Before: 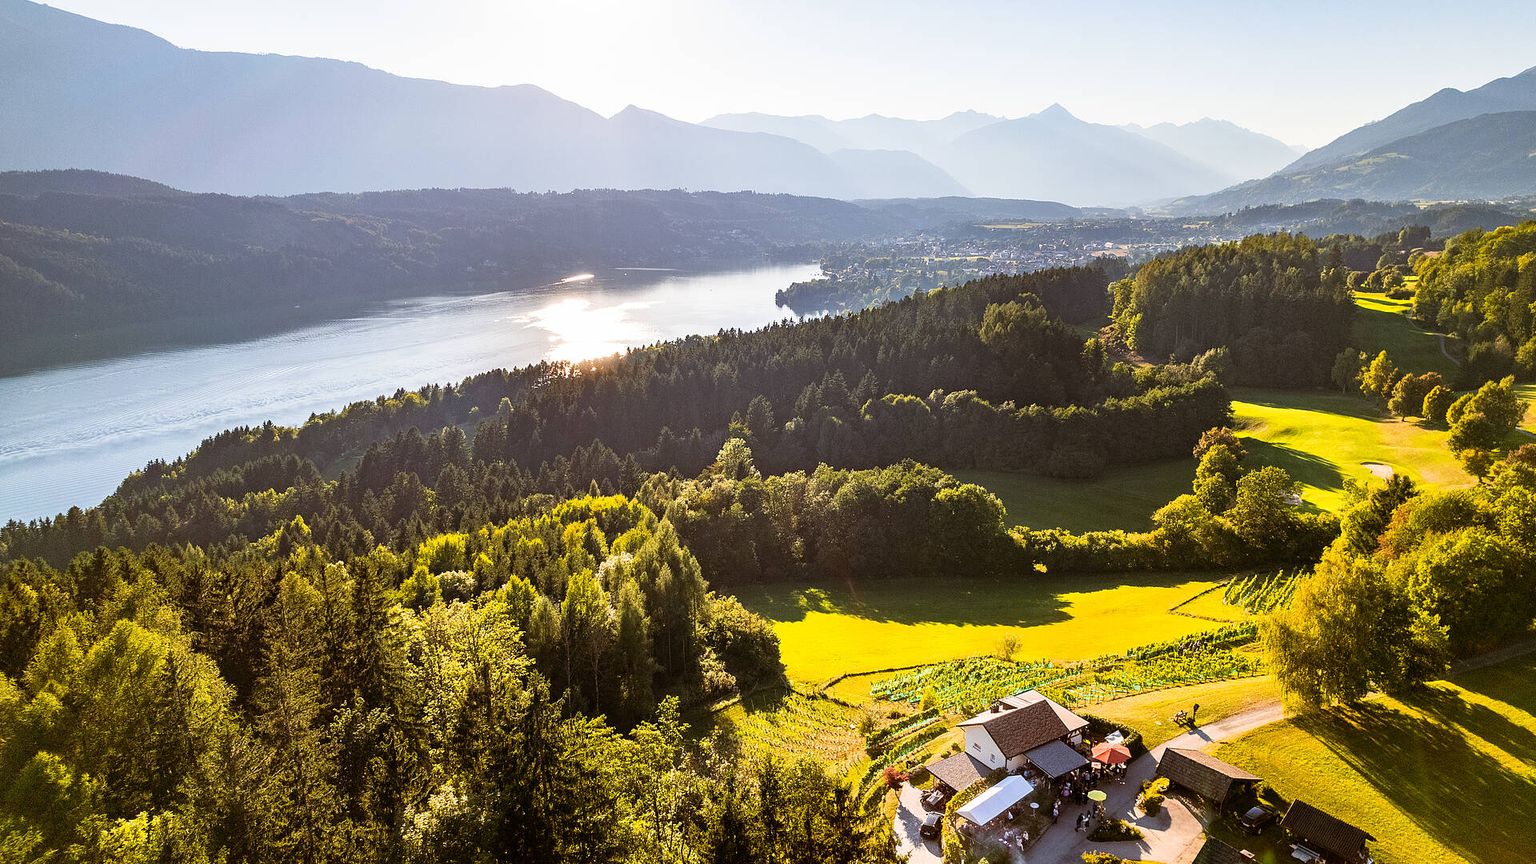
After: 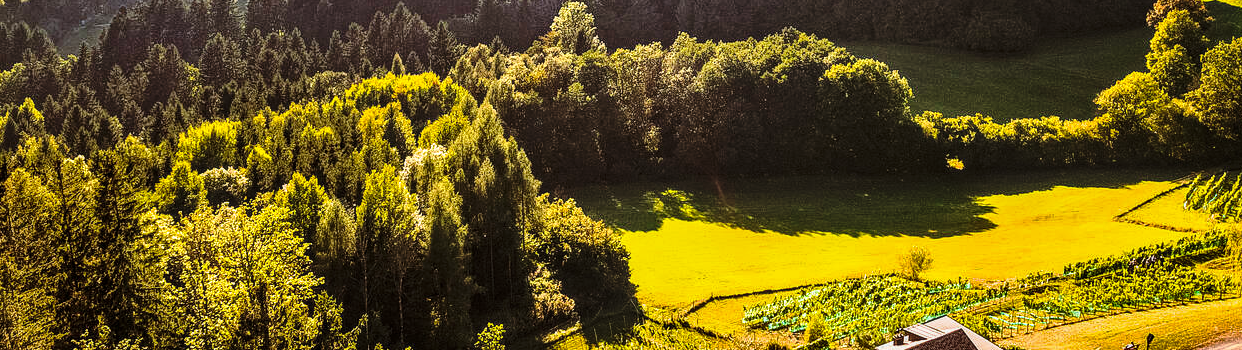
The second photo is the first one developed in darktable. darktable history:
local contrast: detail 130%
shadows and highlights: white point adjustment 0.162, highlights -70.54, soften with gaussian
crop: left 18.02%, top 50.632%, right 17.265%, bottom 16.899%
tone curve: curves: ch0 [(0, 0) (0.224, 0.12) (0.375, 0.296) (0.528, 0.472) (0.681, 0.634) (0.8, 0.766) (0.873, 0.877) (1, 1)], preserve colors none
